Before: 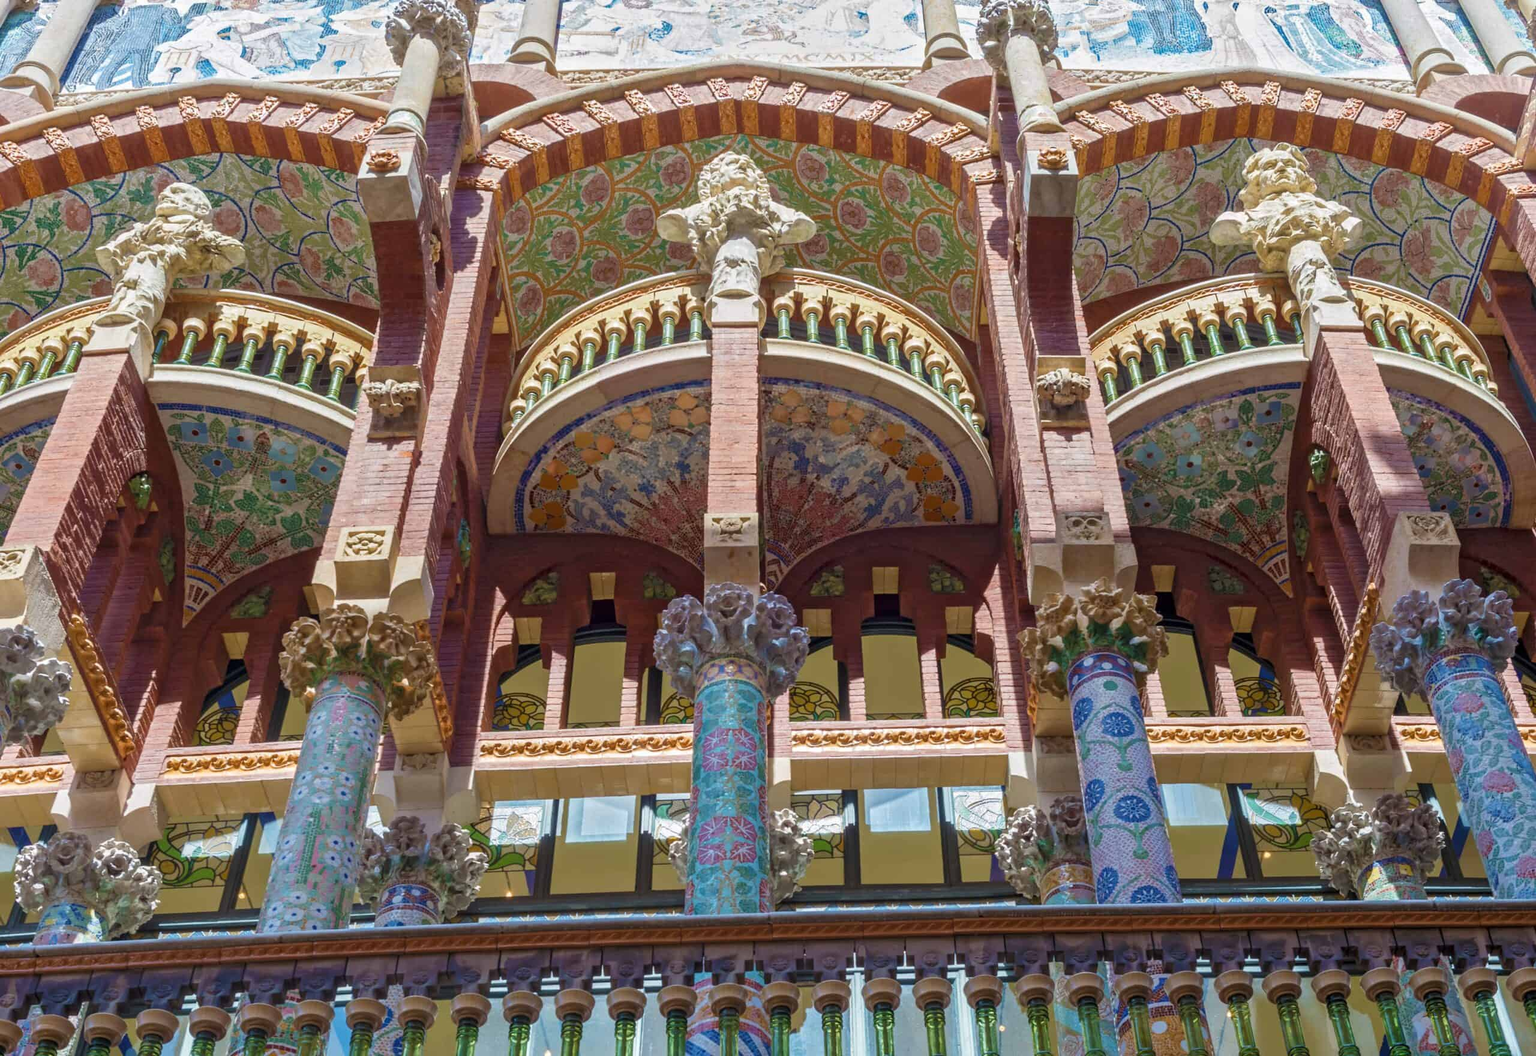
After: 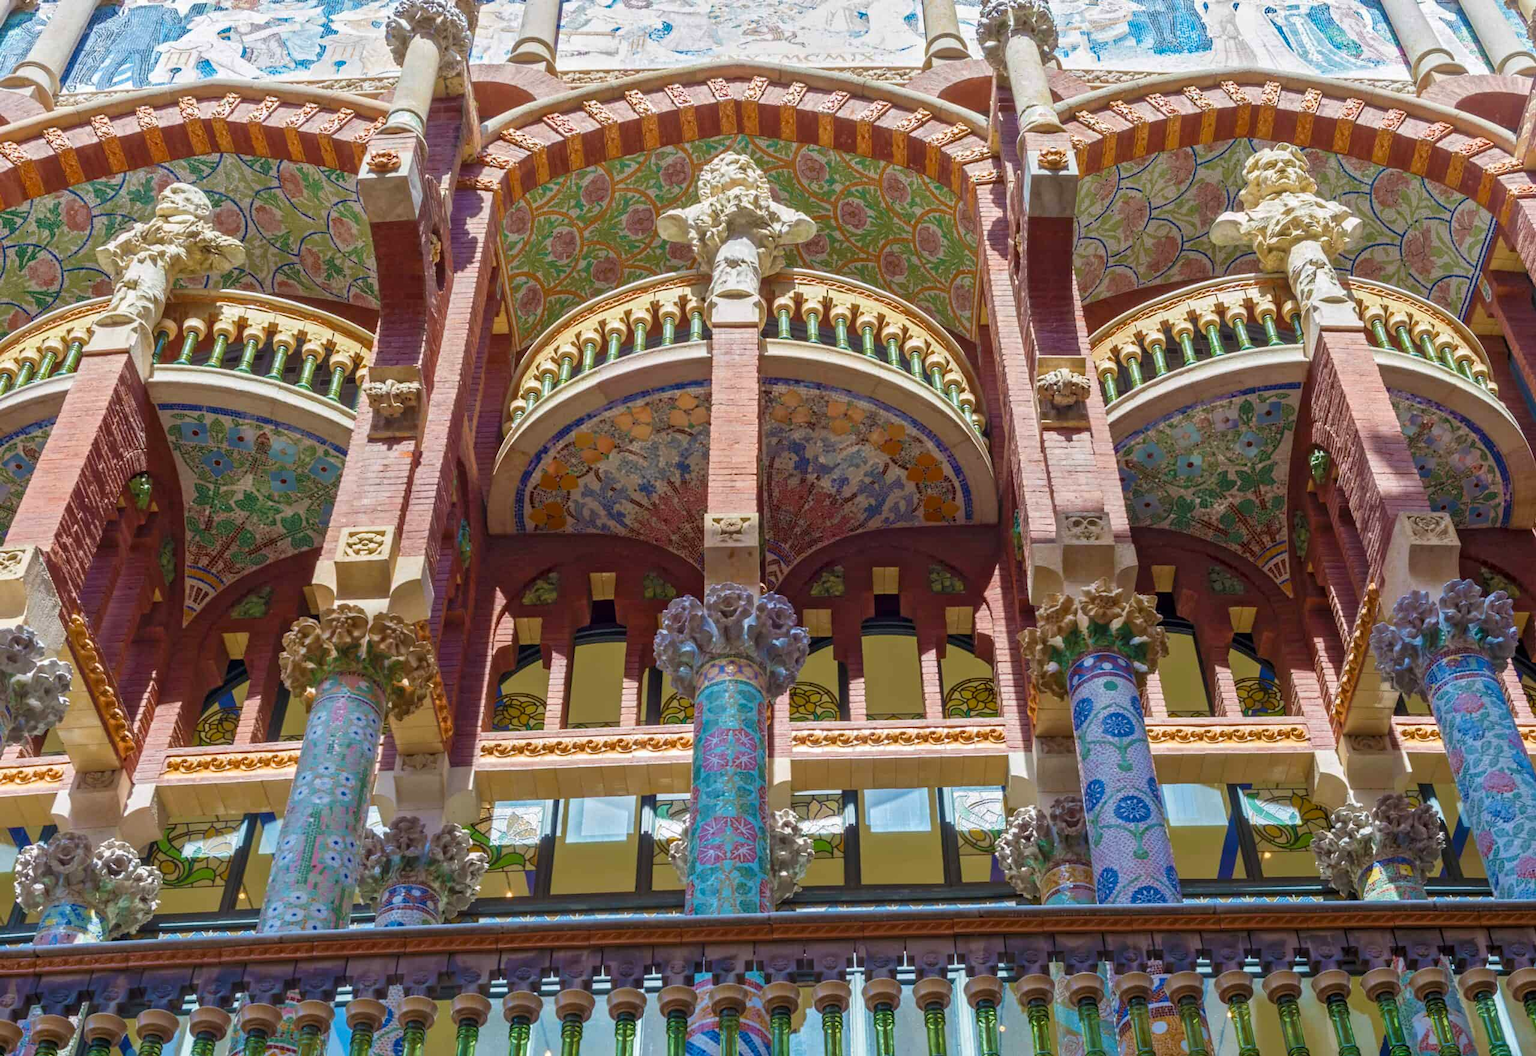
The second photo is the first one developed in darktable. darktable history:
contrast brightness saturation: saturation 0.177
